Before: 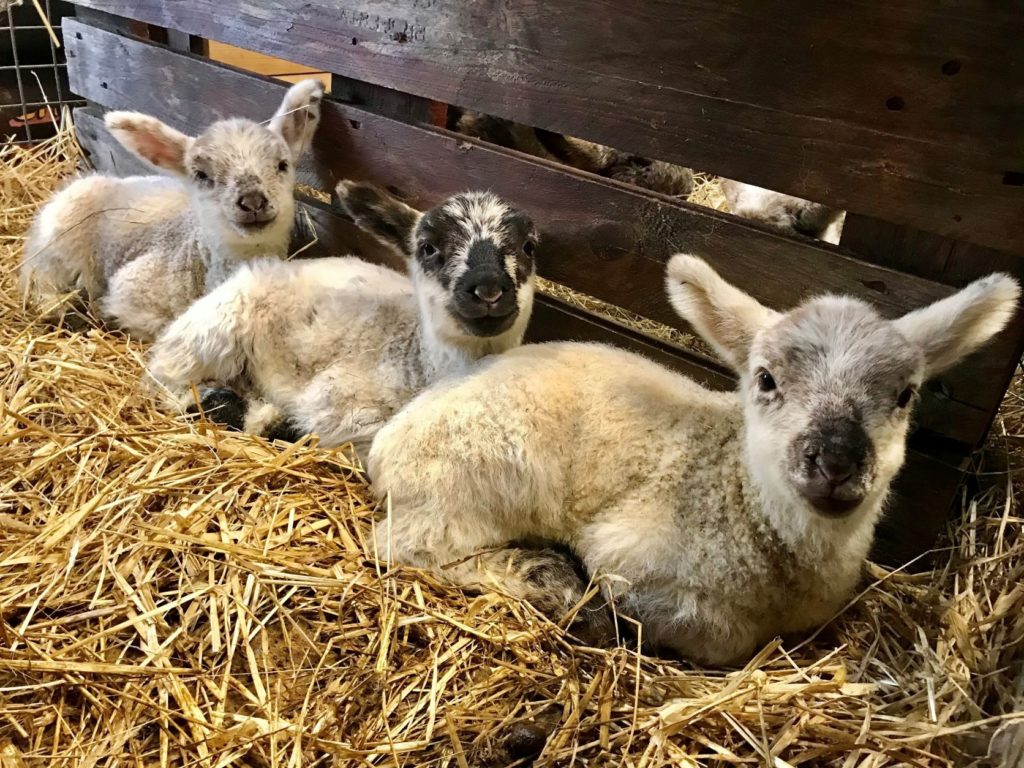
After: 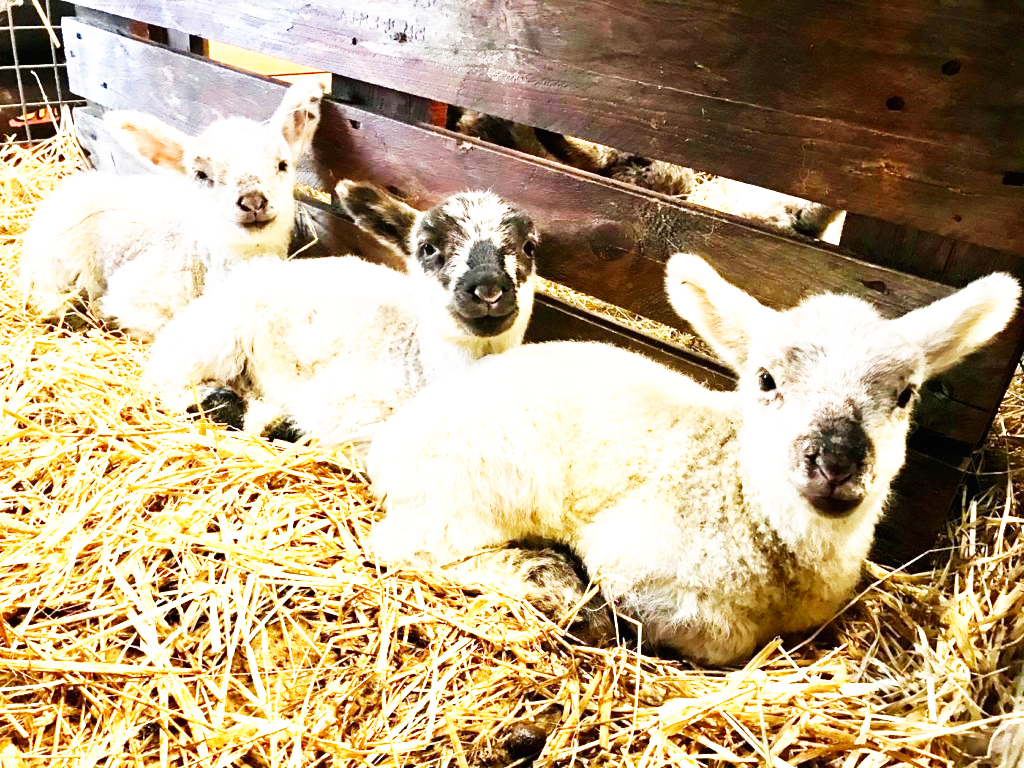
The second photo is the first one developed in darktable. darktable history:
exposure: black level correction 0, exposure 1 EV, compensate exposure bias true, compensate highlight preservation false
base curve: curves: ch0 [(0, 0) (0.007, 0.004) (0.027, 0.03) (0.046, 0.07) (0.207, 0.54) (0.442, 0.872) (0.673, 0.972) (1, 1)], preserve colors none
